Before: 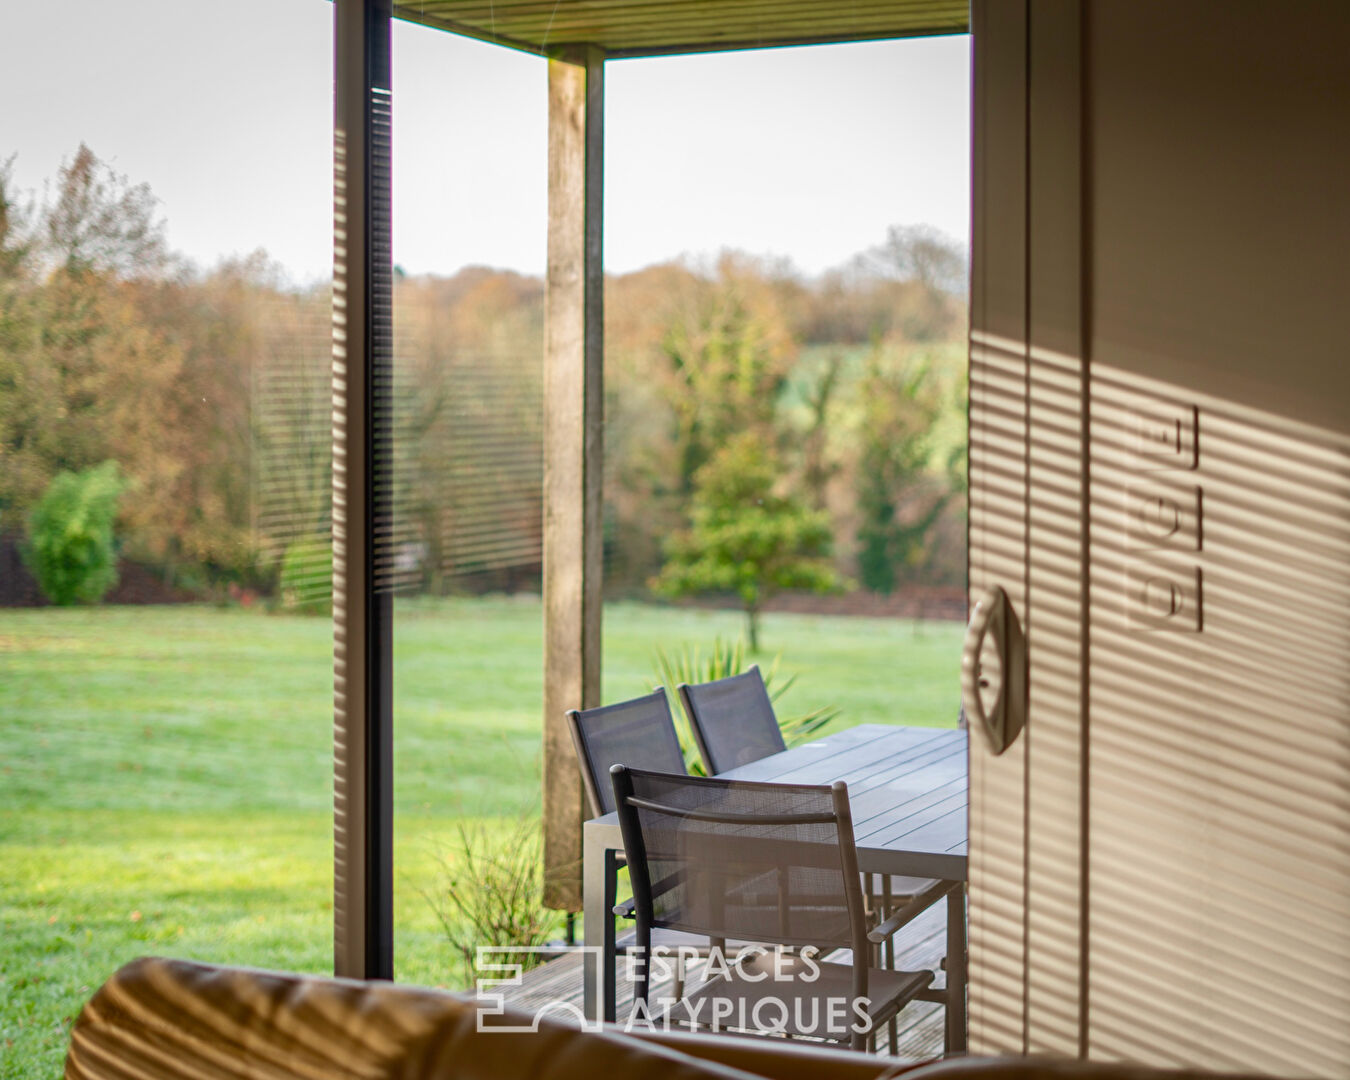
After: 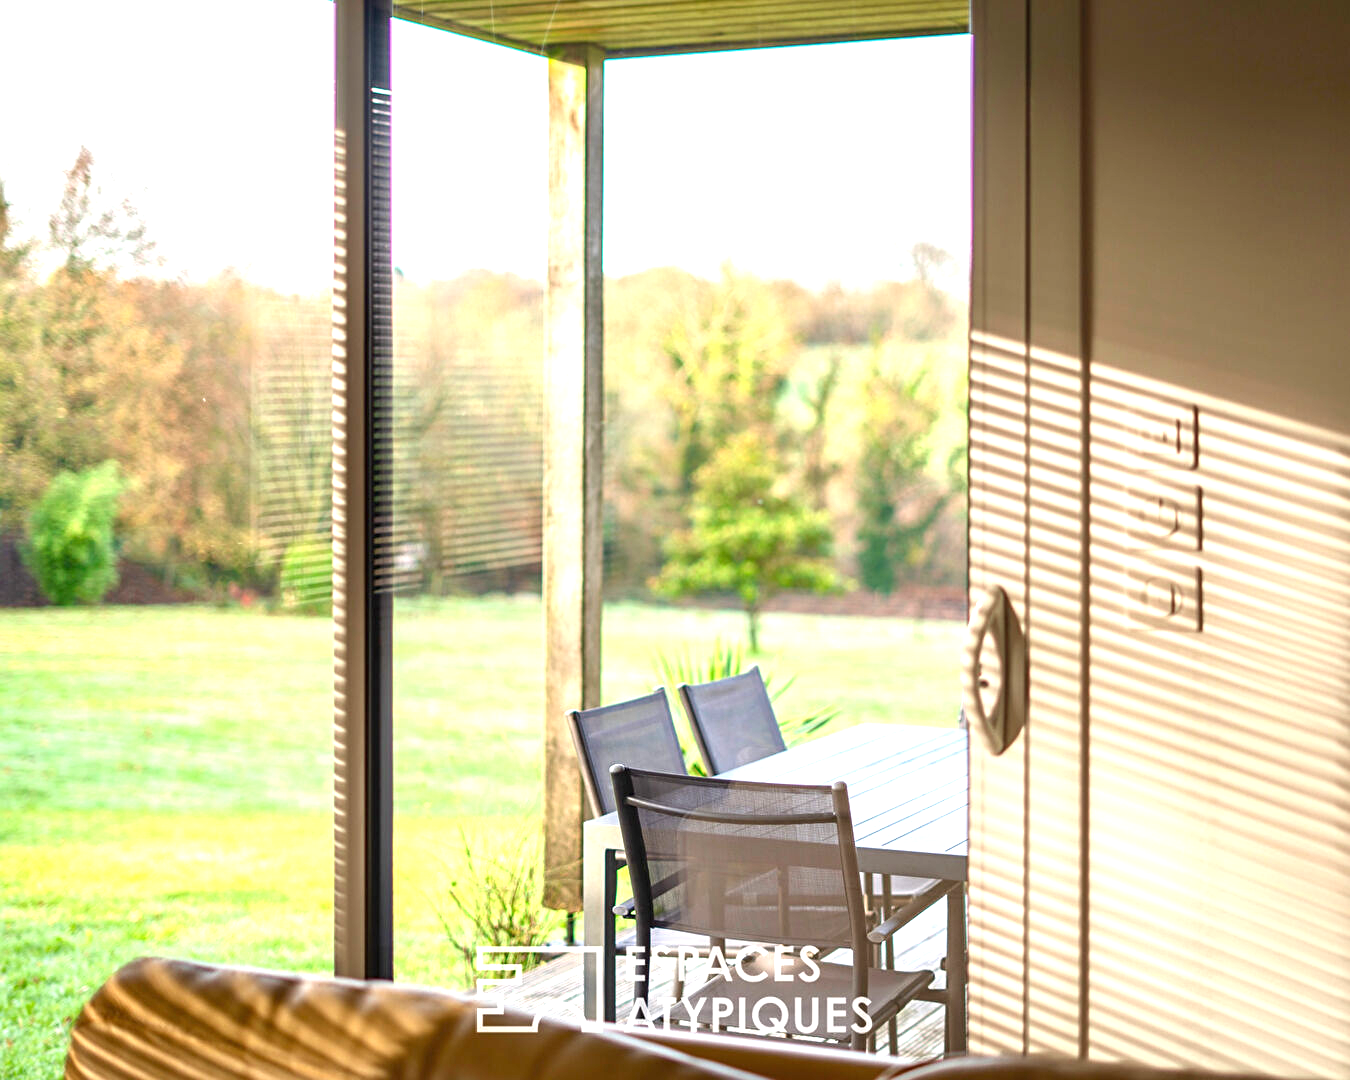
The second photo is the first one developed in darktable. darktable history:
sharpen: amount 0.217
exposure: black level correction 0, exposure 1.2 EV, compensate exposure bias true, compensate highlight preservation false
